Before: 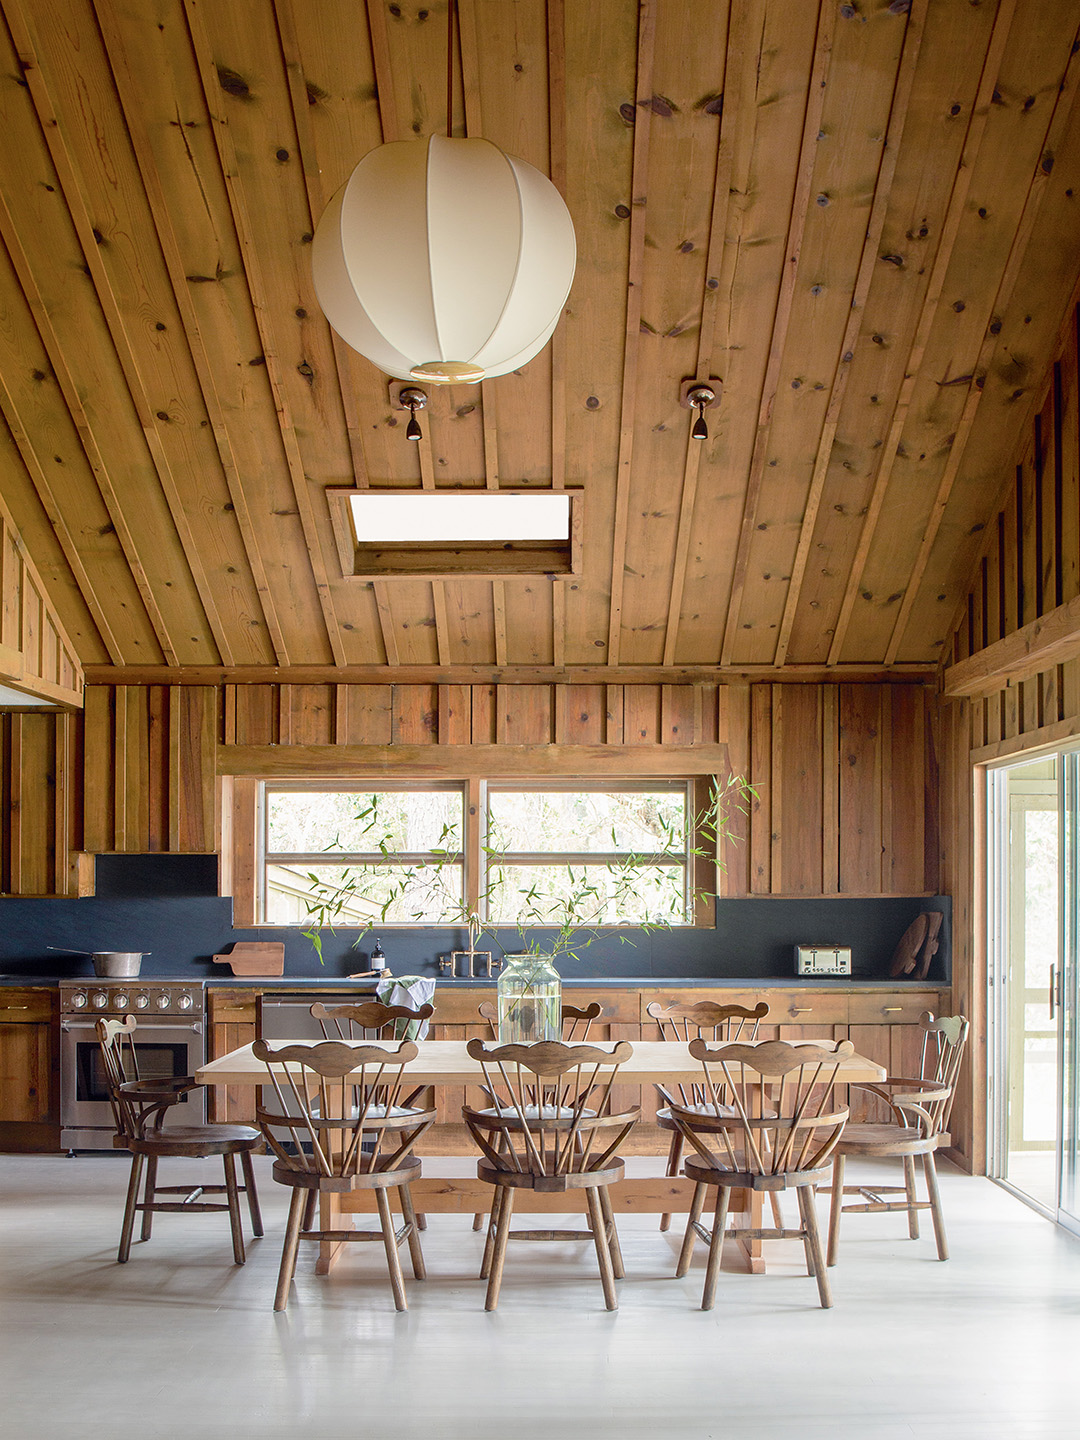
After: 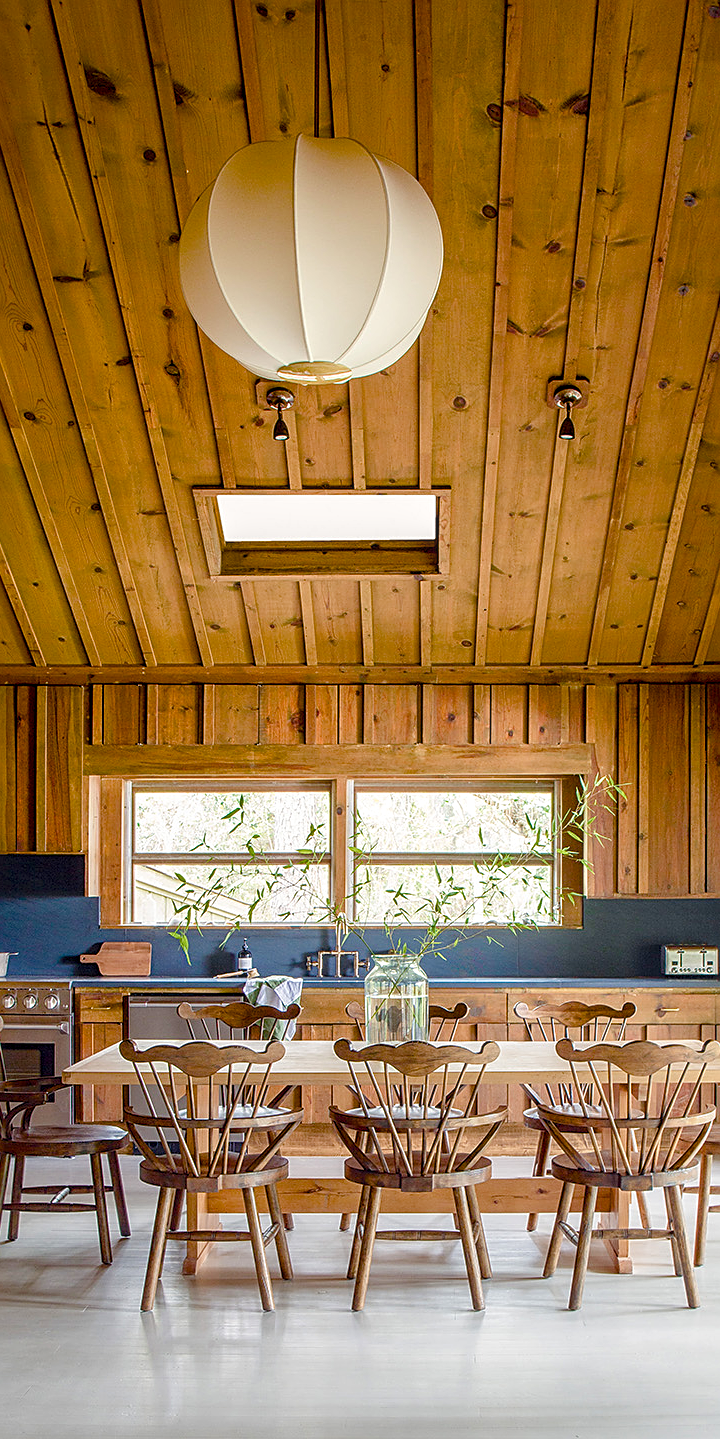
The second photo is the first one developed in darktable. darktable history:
crop and rotate: left 12.376%, right 20.941%
sharpen: on, module defaults
local contrast: on, module defaults
color balance rgb: perceptual saturation grading › global saturation 24.787%, perceptual saturation grading › highlights -50.985%, perceptual saturation grading › mid-tones 19.783%, perceptual saturation grading › shadows 61.021%, global vibrance 34.502%
